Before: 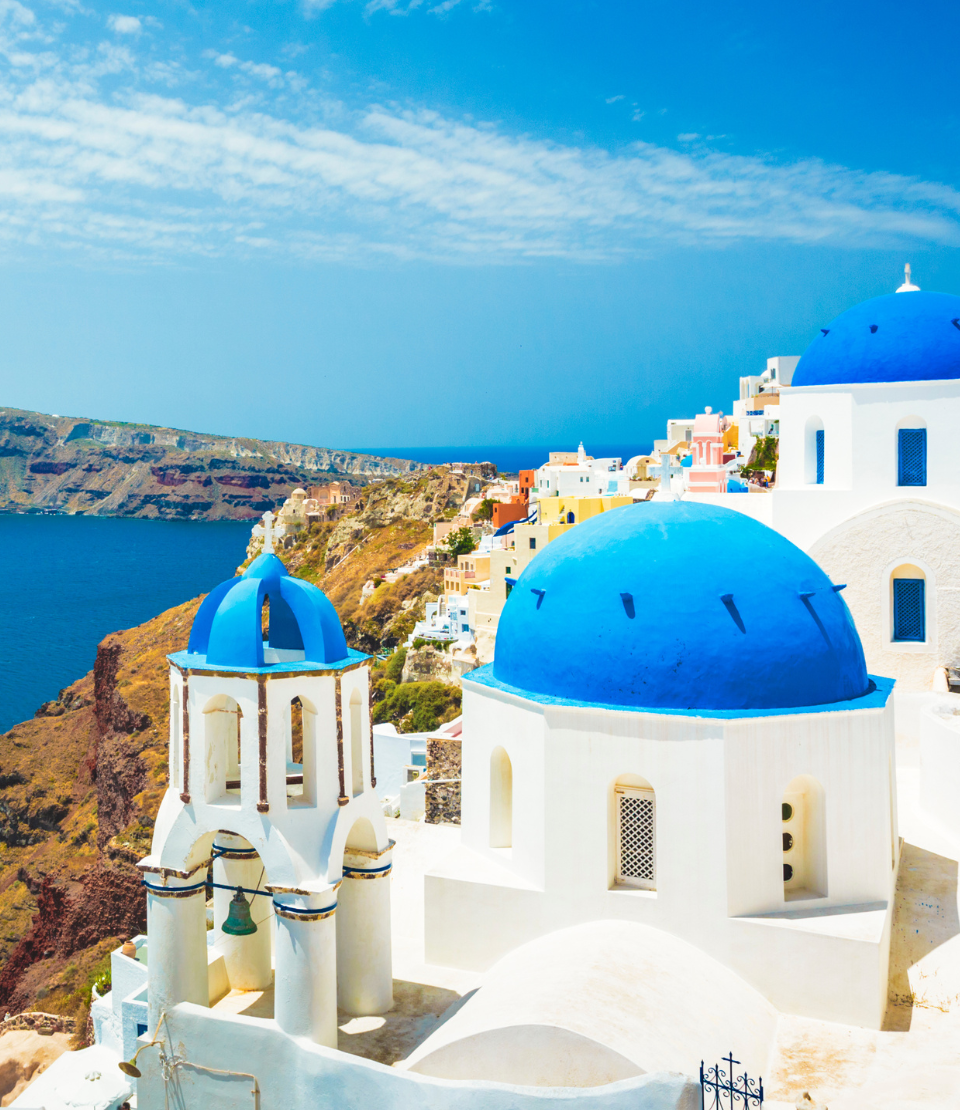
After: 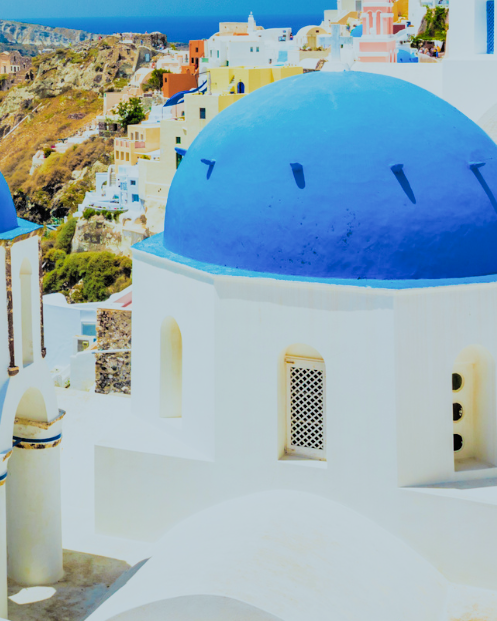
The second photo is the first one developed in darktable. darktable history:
filmic rgb: black relative exposure -4.58 EV, white relative exposure 4.8 EV, threshold 3 EV, hardness 2.36, latitude 36.07%, contrast 1.048, highlights saturation mix 1.32%, shadows ↔ highlights balance 1.25%, color science v4 (2020), enable highlight reconstruction true
white balance: red 0.925, blue 1.046
crop: left 34.479%, top 38.822%, right 13.718%, bottom 5.172%
